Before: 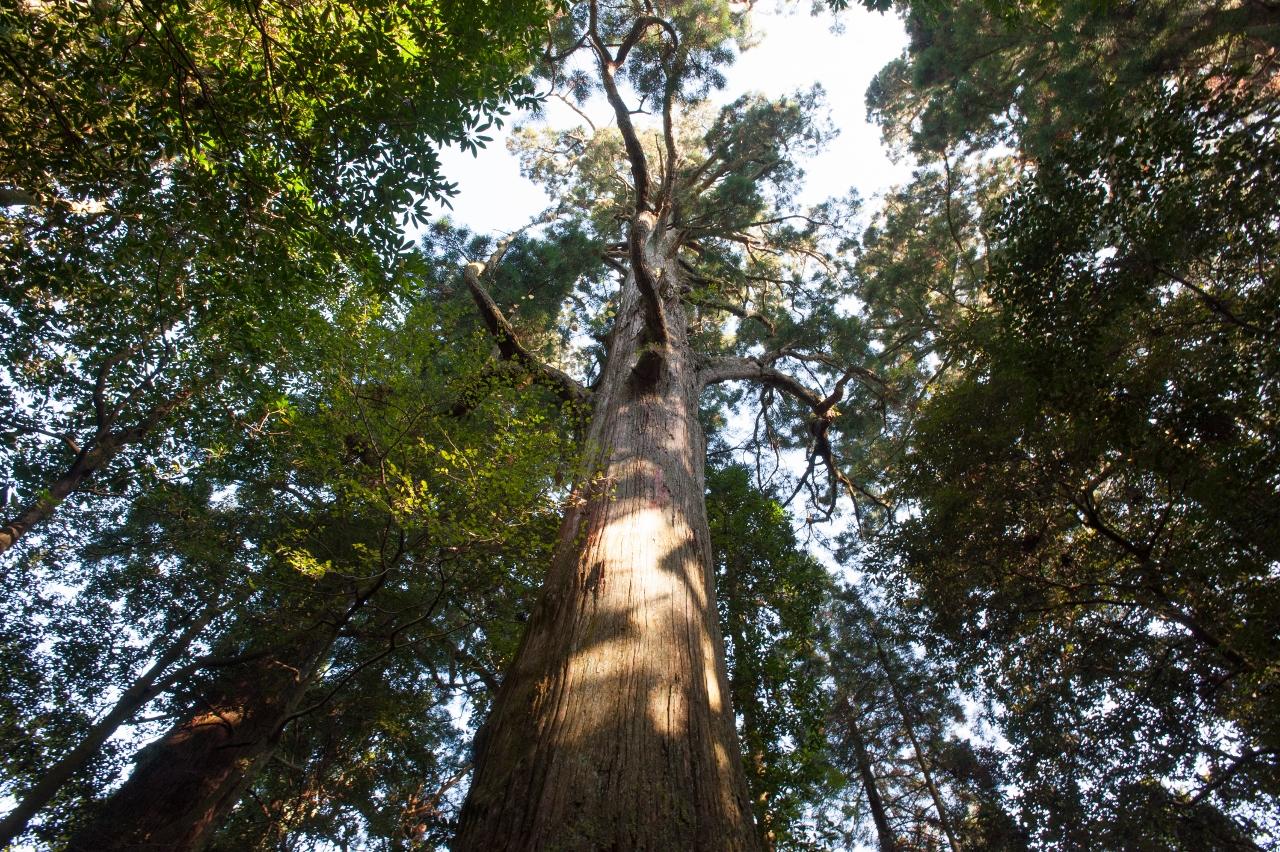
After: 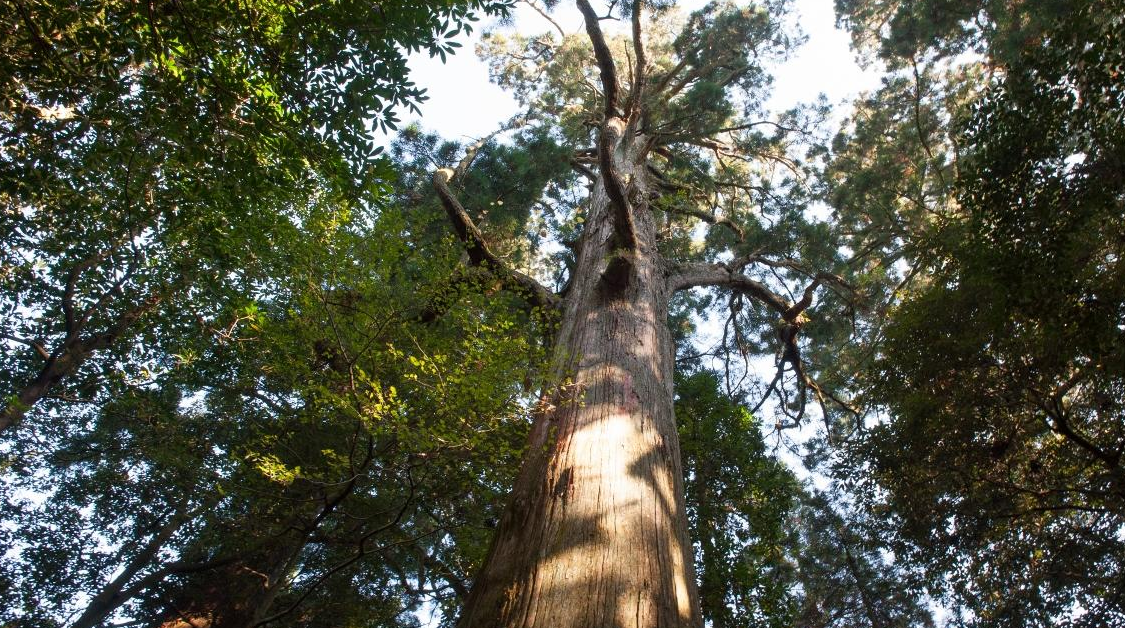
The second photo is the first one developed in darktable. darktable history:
crop and rotate: left 2.473%, top 11.059%, right 9.618%, bottom 15.225%
color calibration: illuminant same as pipeline (D50), adaptation XYZ, x 0.345, y 0.358, temperature 5007.73 K
